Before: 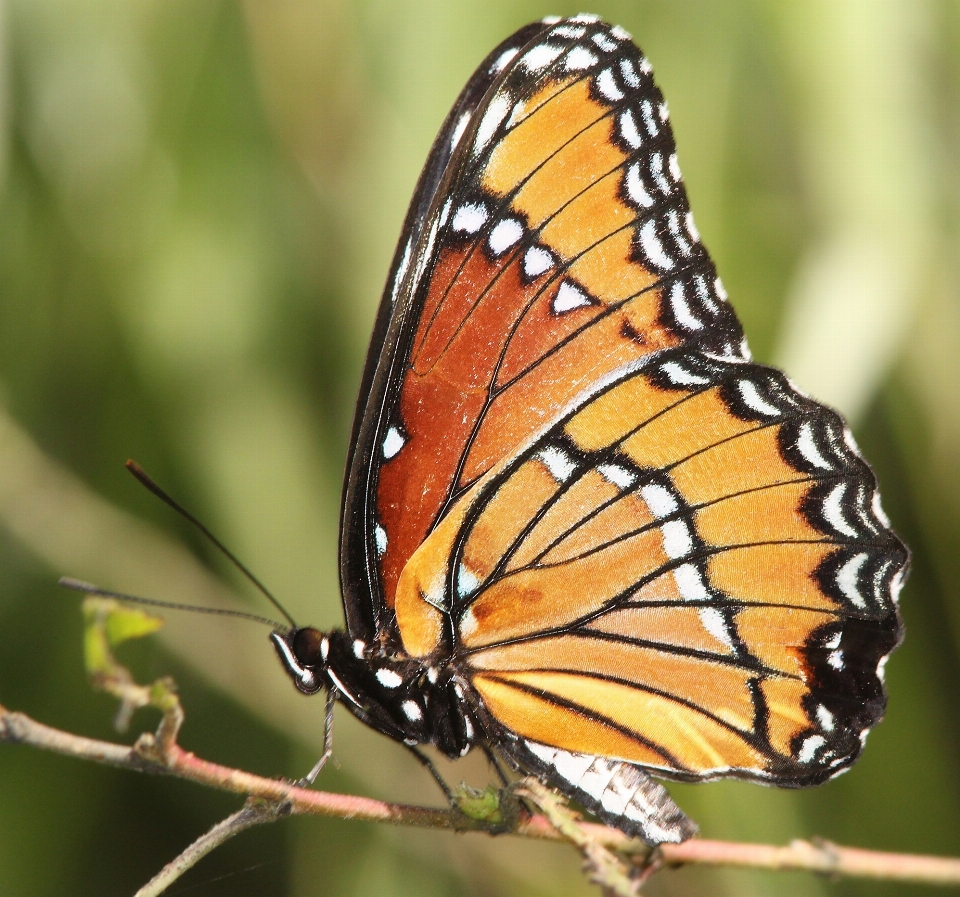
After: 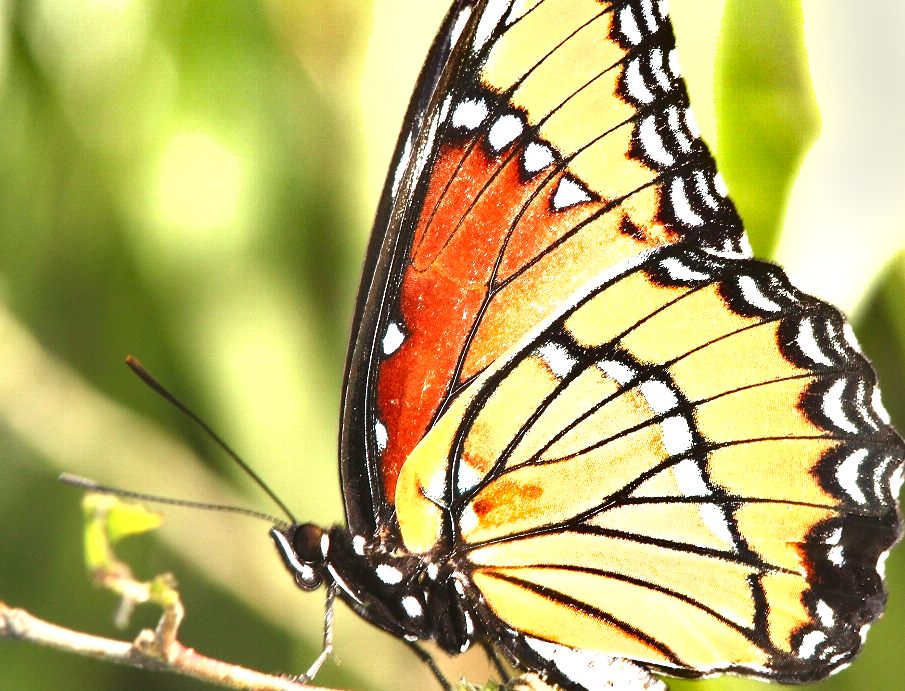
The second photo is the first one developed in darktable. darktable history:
exposure: black level correction 0, exposure 1.45 EV, compensate exposure bias true, compensate highlight preservation false
shadows and highlights: shadows 53, soften with gaussian
crop and rotate: angle 0.03°, top 11.643%, right 5.651%, bottom 11.189%
